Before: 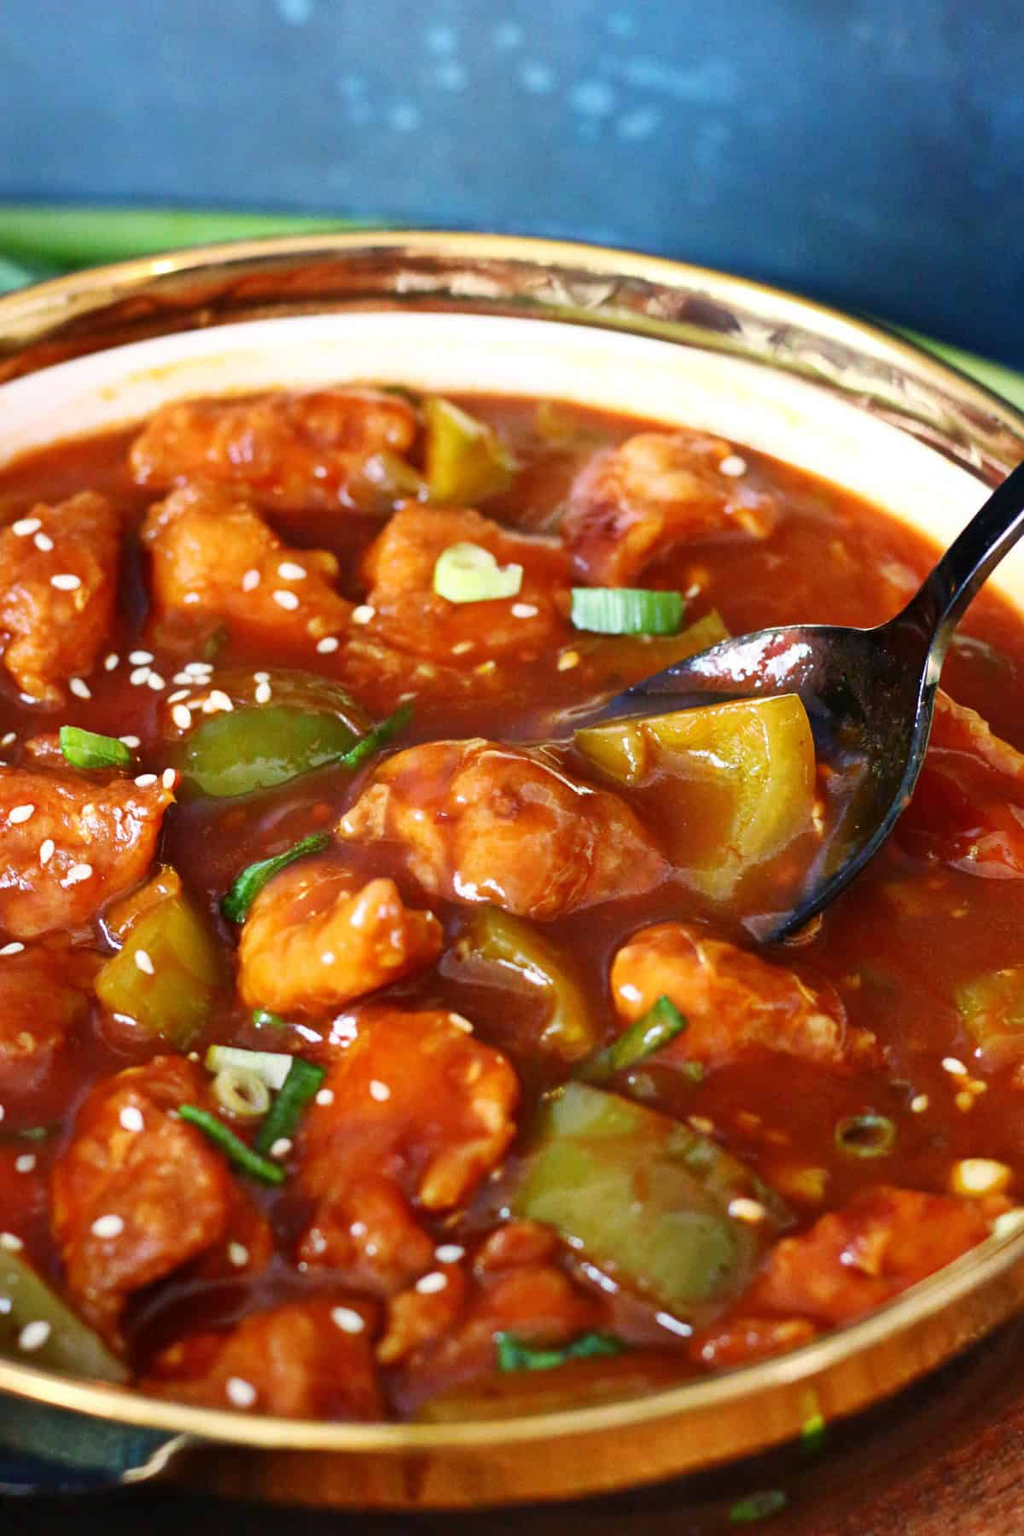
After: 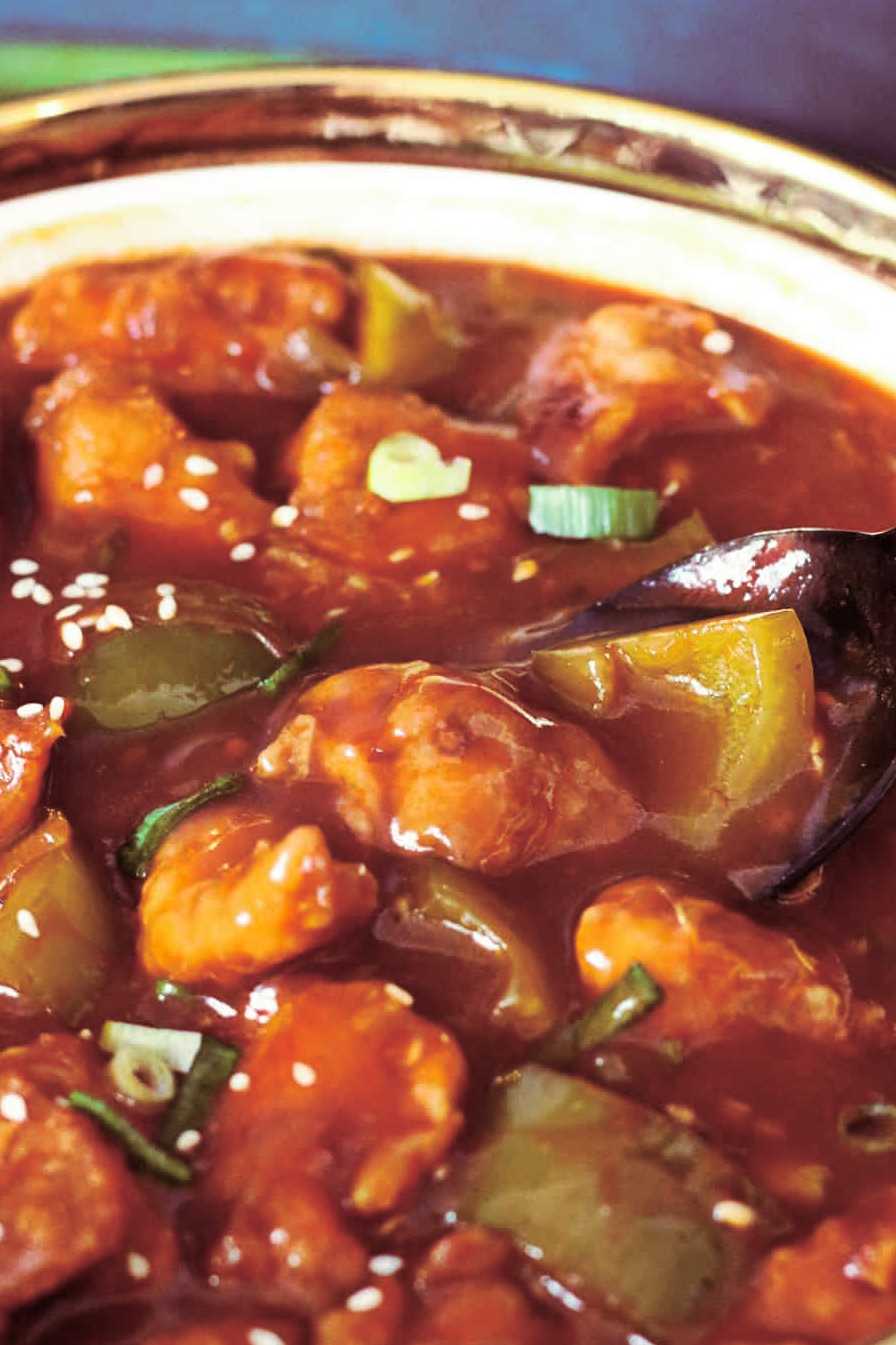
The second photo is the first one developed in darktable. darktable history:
crop and rotate: left 11.831%, top 11.346%, right 13.429%, bottom 13.899%
split-toning: on, module defaults
